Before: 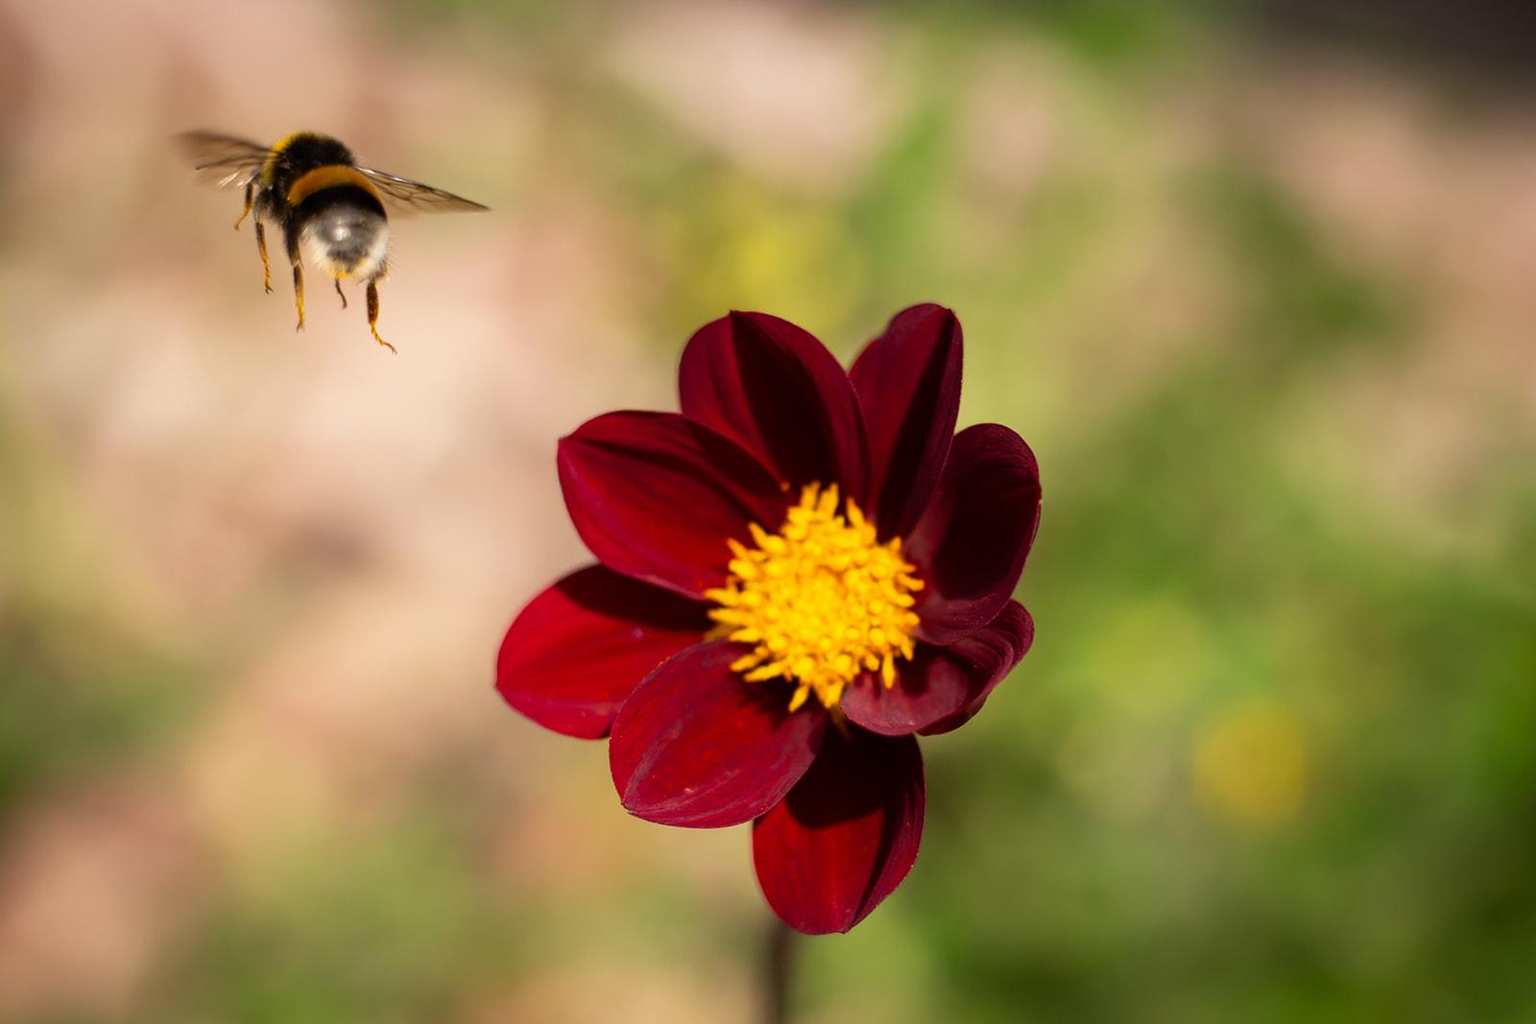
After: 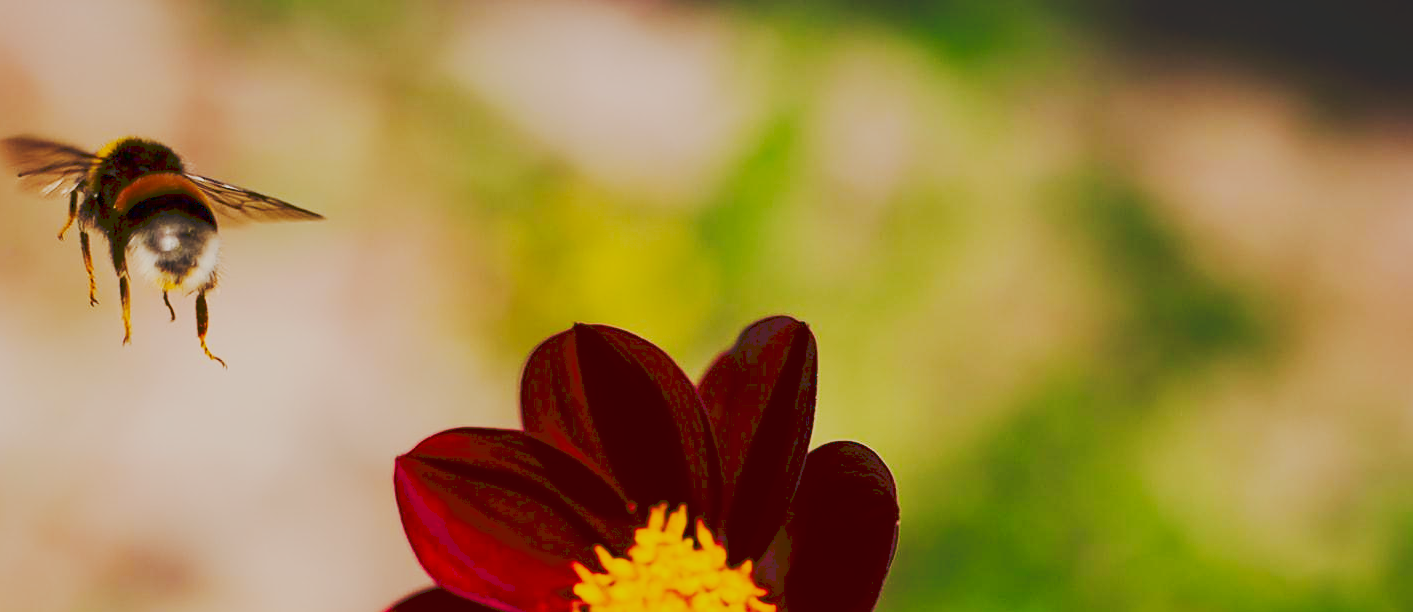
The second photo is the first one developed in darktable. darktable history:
crop and rotate: left 11.651%, bottom 42.628%
sharpen: on, module defaults
tone curve: curves: ch0 [(0, 0) (0.003, 0.145) (0.011, 0.148) (0.025, 0.15) (0.044, 0.159) (0.069, 0.16) (0.1, 0.164) (0.136, 0.182) (0.177, 0.213) (0.224, 0.247) (0.277, 0.298) (0.335, 0.37) (0.399, 0.456) (0.468, 0.552) (0.543, 0.641) (0.623, 0.713) (0.709, 0.768) (0.801, 0.825) (0.898, 0.868) (1, 1)], preserve colors none
contrast brightness saturation: contrast 0.12, brightness -0.12, saturation 0.197
shadows and highlights: shadows 24.84, highlights -25.34
filmic rgb: black relative exposure -7.65 EV, white relative exposure 4.56 EV, hardness 3.61
